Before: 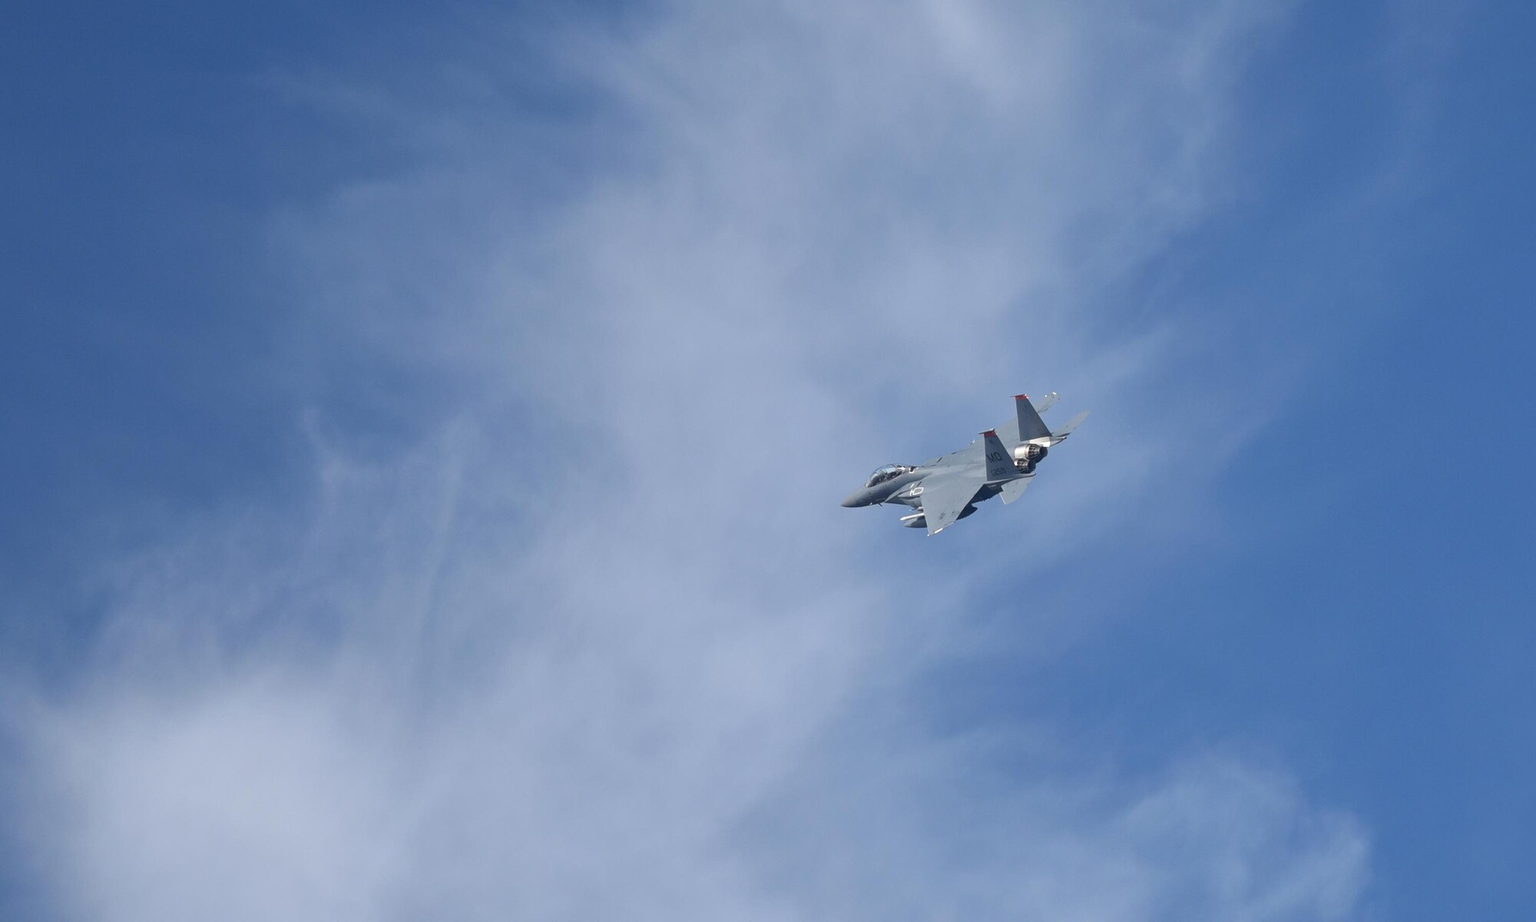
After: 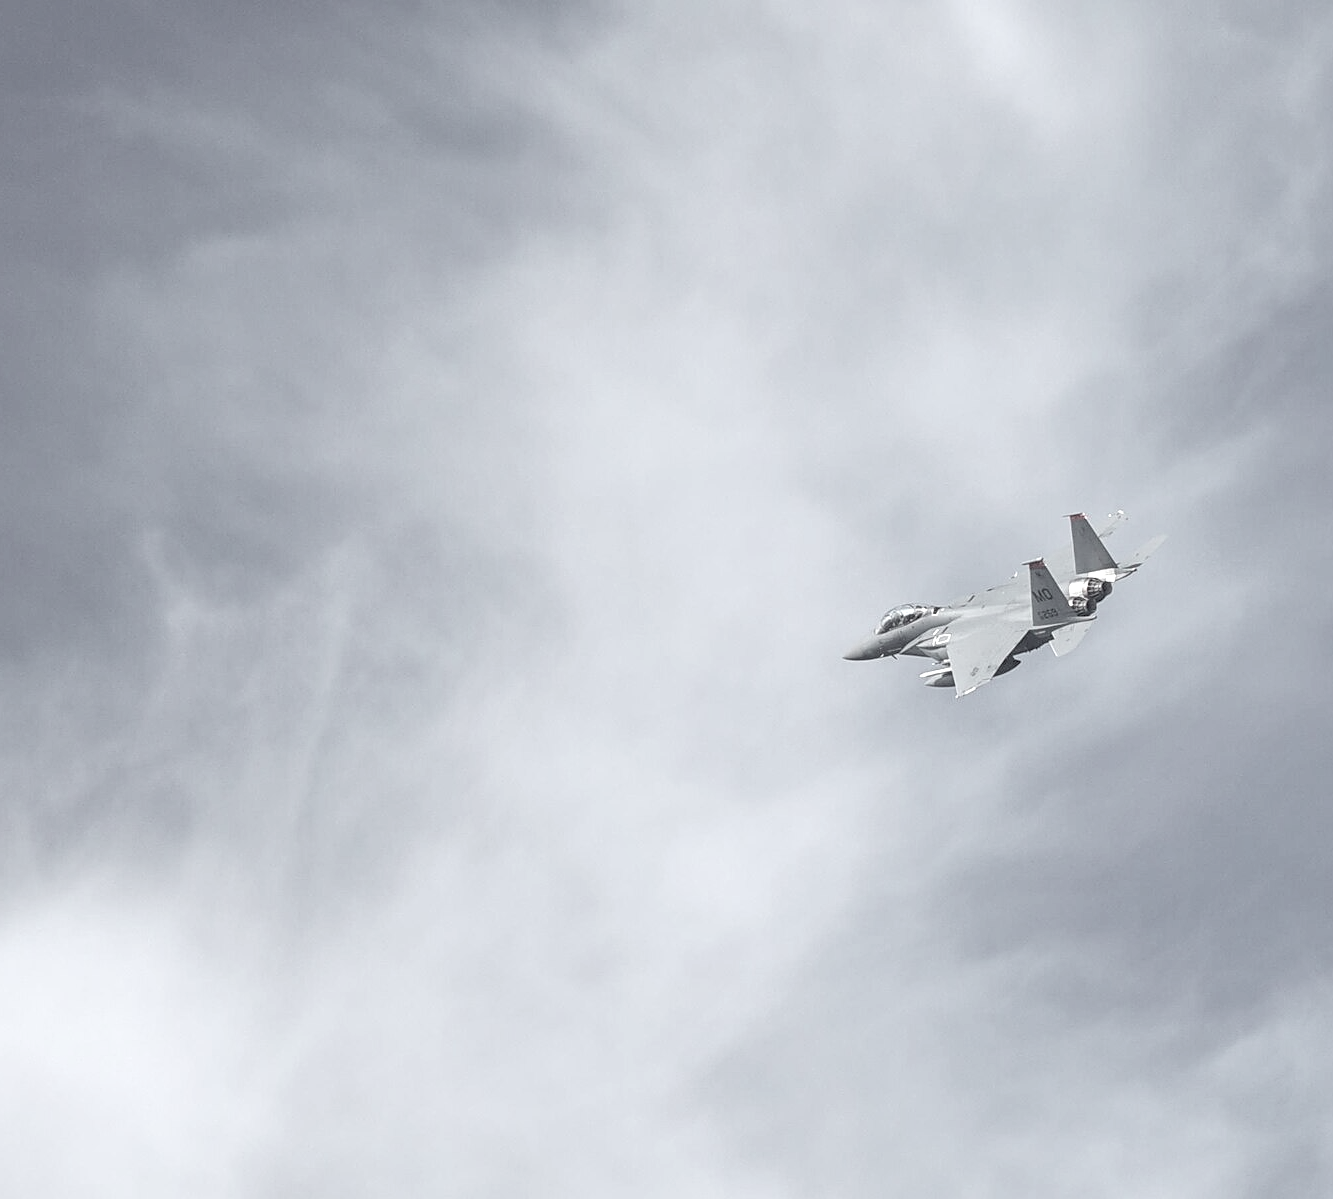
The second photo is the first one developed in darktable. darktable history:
exposure: black level correction 0.001, exposure 0.955 EV, compensate exposure bias true, compensate highlight preservation false
contrast brightness saturation: contrast 0.14, brightness 0.21
local contrast: on, module defaults
color contrast: green-magenta contrast 0.3, blue-yellow contrast 0.15
sharpen: on, module defaults
tone equalizer: -8 EV 0.25 EV, -7 EV 0.417 EV, -6 EV 0.417 EV, -5 EV 0.25 EV, -3 EV -0.25 EV, -2 EV -0.417 EV, -1 EV -0.417 EV, +0 EV -0.25 EV, edges refinement/feathering 500, mask exposure compensation -1.57 EV, preserve details guided filter
color balance rgb: perceptual saturation grading › global saturation 20%, global vibrance 20%
crop and rotate: left 12.648%, right 20.685%
